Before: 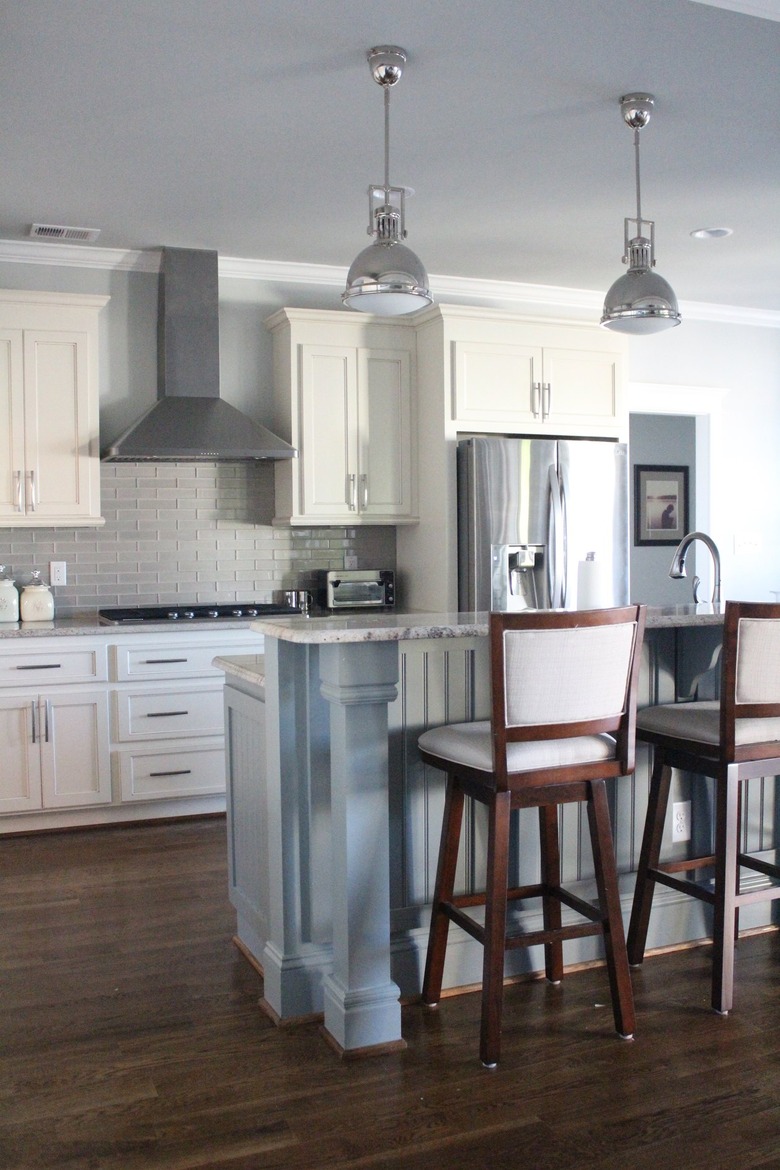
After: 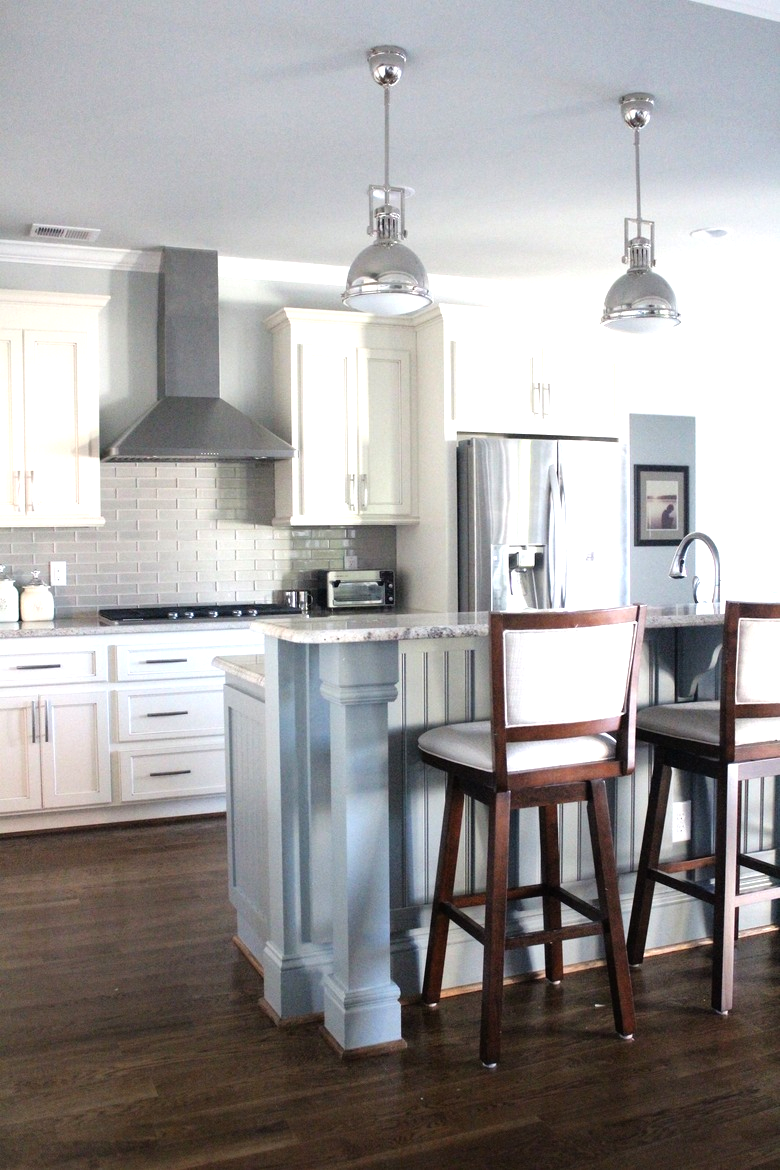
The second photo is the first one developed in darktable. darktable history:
tone equalizer: -8 EV -0.78 EV, -7 EV -0.671 EV, -6 EV -0.634 EV, -5 EV -0.4 EV, -3 EV 0.372 EV, -2 EV 0.6 EV, -1 EV 0.684 EV, +0 EV 0.775 EV
